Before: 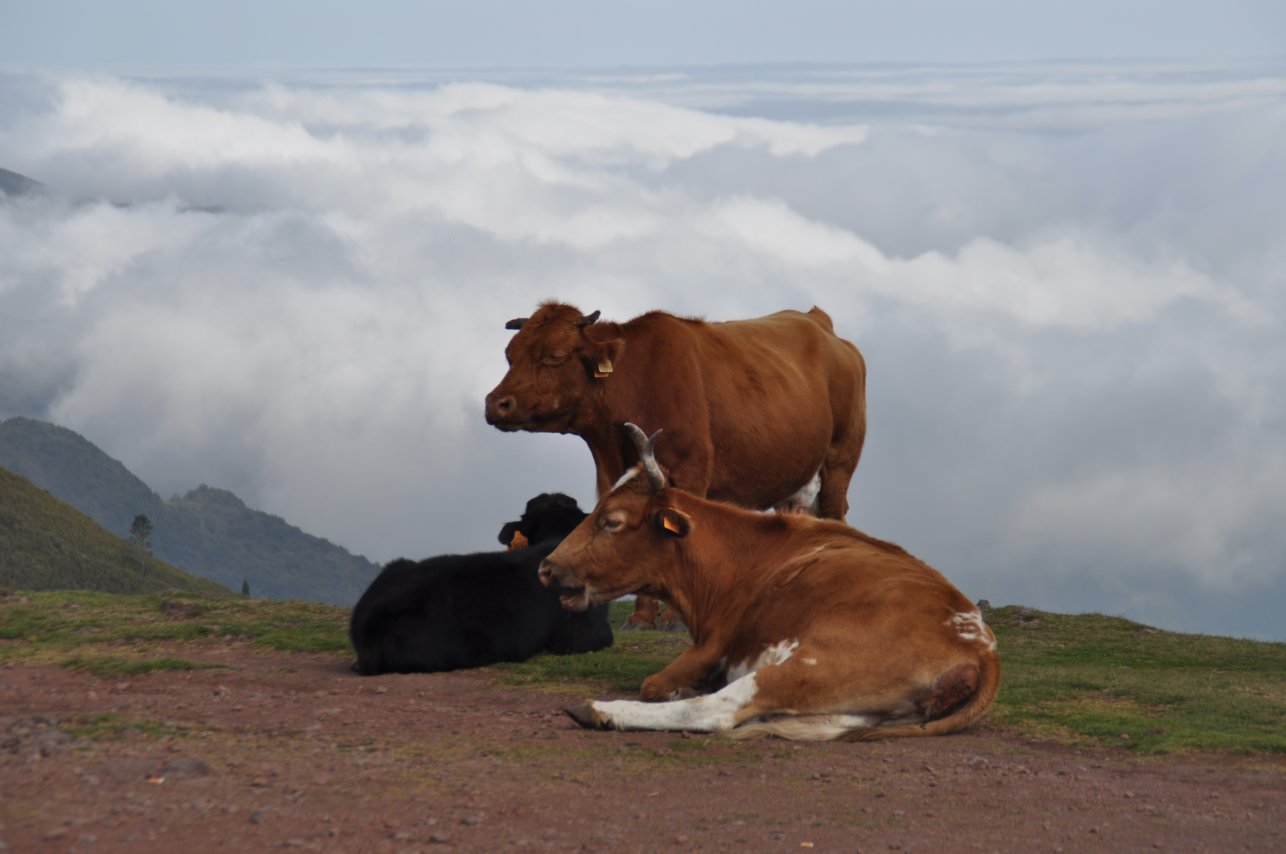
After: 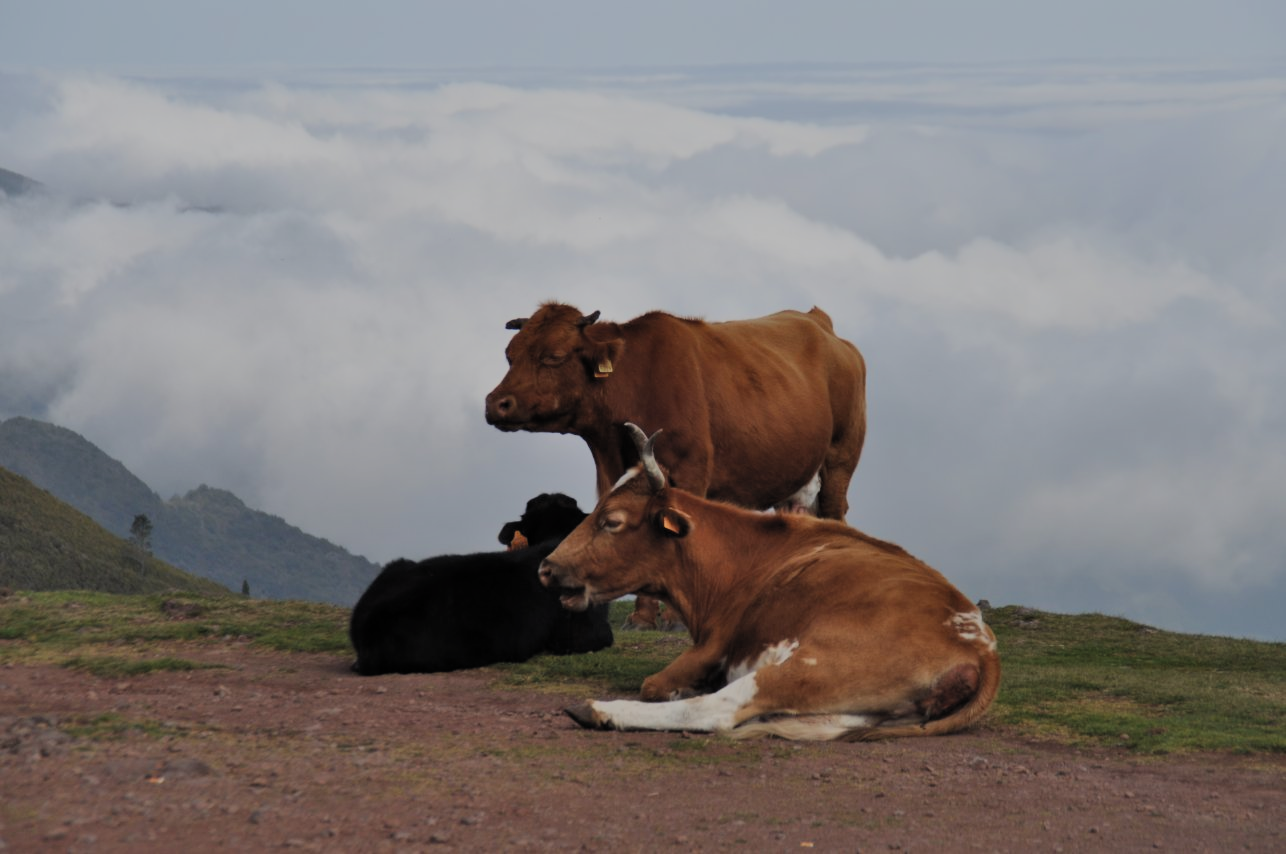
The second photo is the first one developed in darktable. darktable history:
shadows and highlights: shadows 32.33, highlights -32.11, soften with gaussian
filmic rgb: black relative exposure -7.14 EV, white relative exposure 5.34 EV, hardness 3.02, color science v5 (2021), iterations of high-quality reconstruction 0, contrast in shadows safe, contrast in highlights safe
